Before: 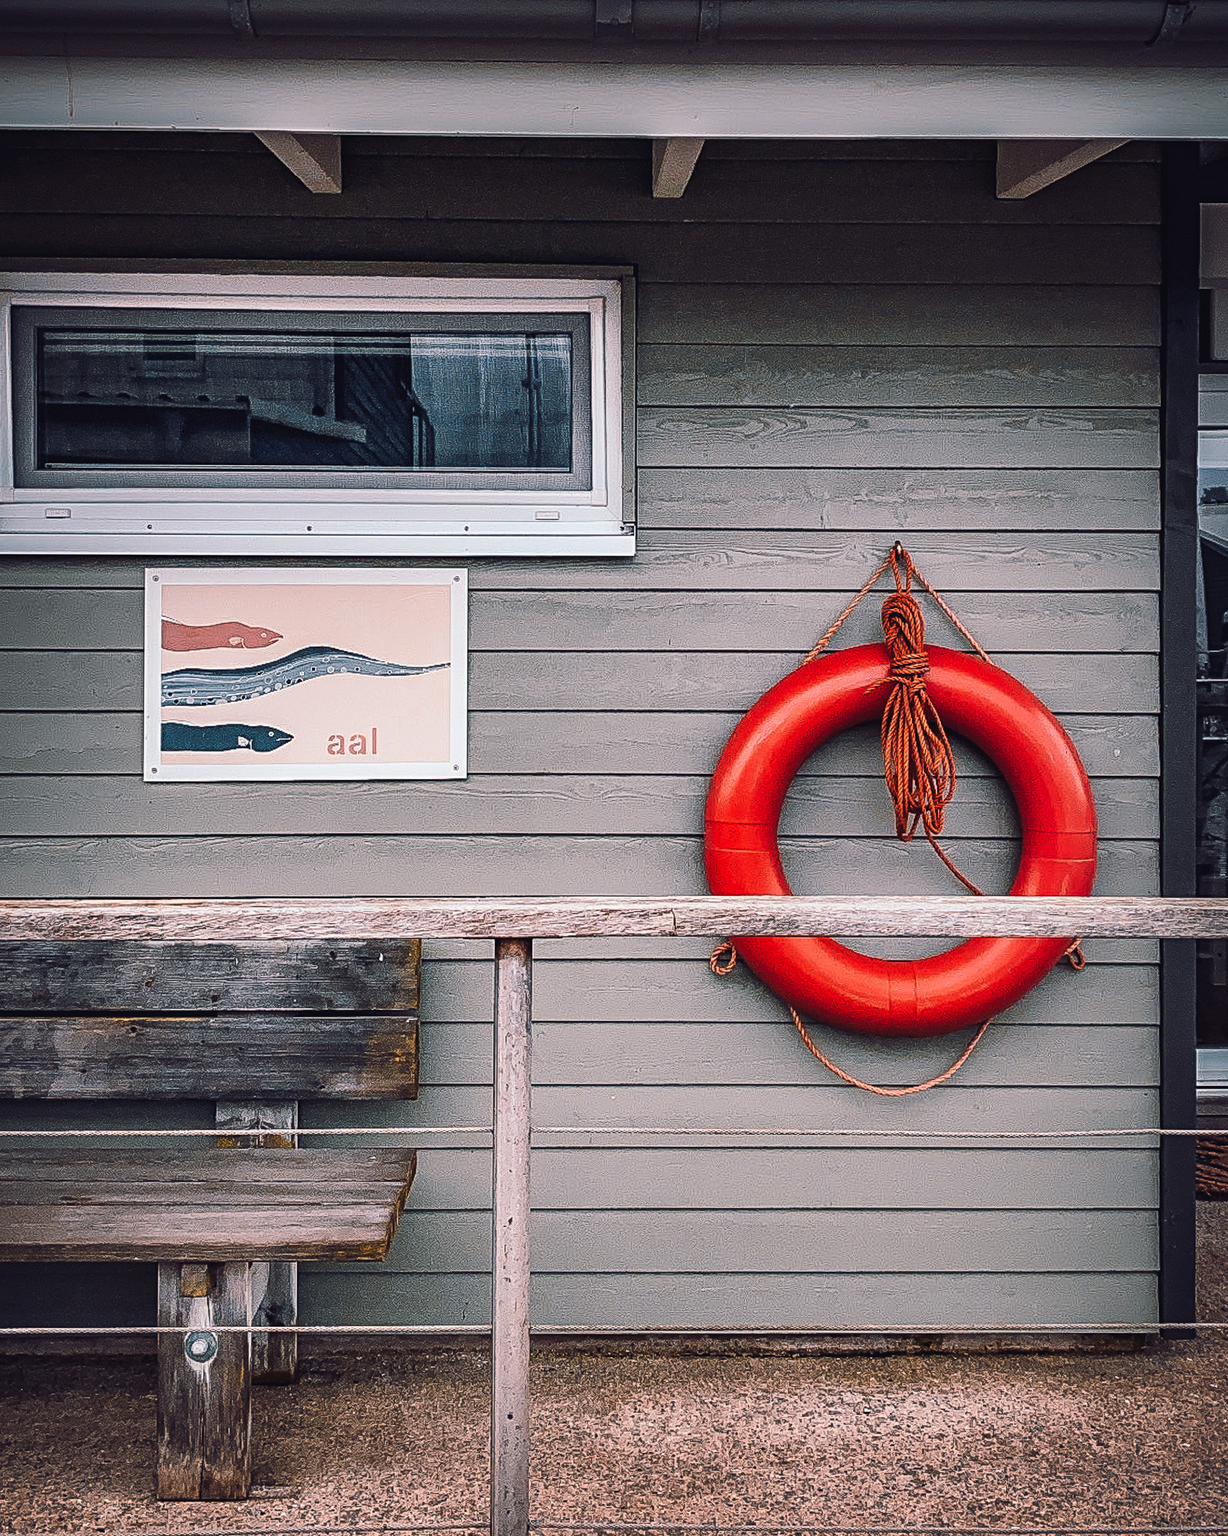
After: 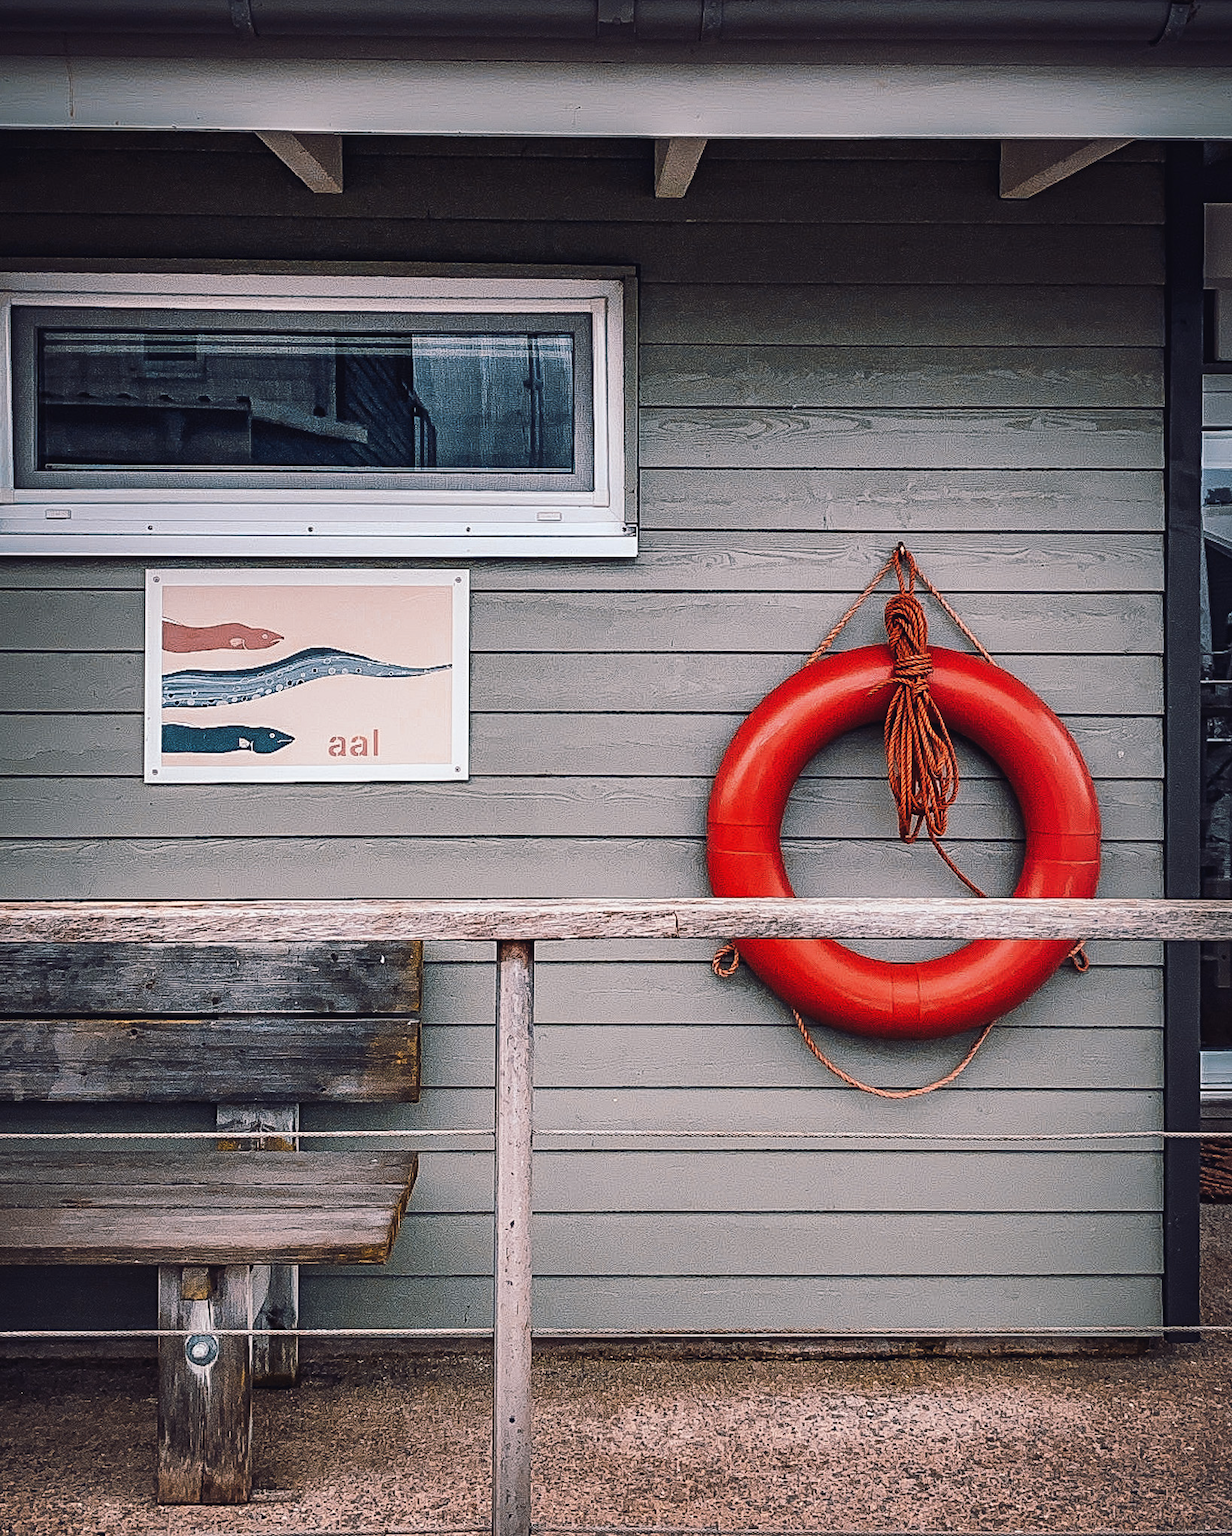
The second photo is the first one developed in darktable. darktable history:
color zones: curves: ch0 [(0.068, 0.464) (0.25, 0.5) (0.48, 0.508) (0.75, 0.536) (0.886, 0.476) (0.967, 0.456)]; ch1 [(0.066, 0.456) (0.25, 0.5) (0.616, 0.508) (0.746, 0.56) (0.934, 0.444)]
crop: top 0.069%, bottom 0.194%
